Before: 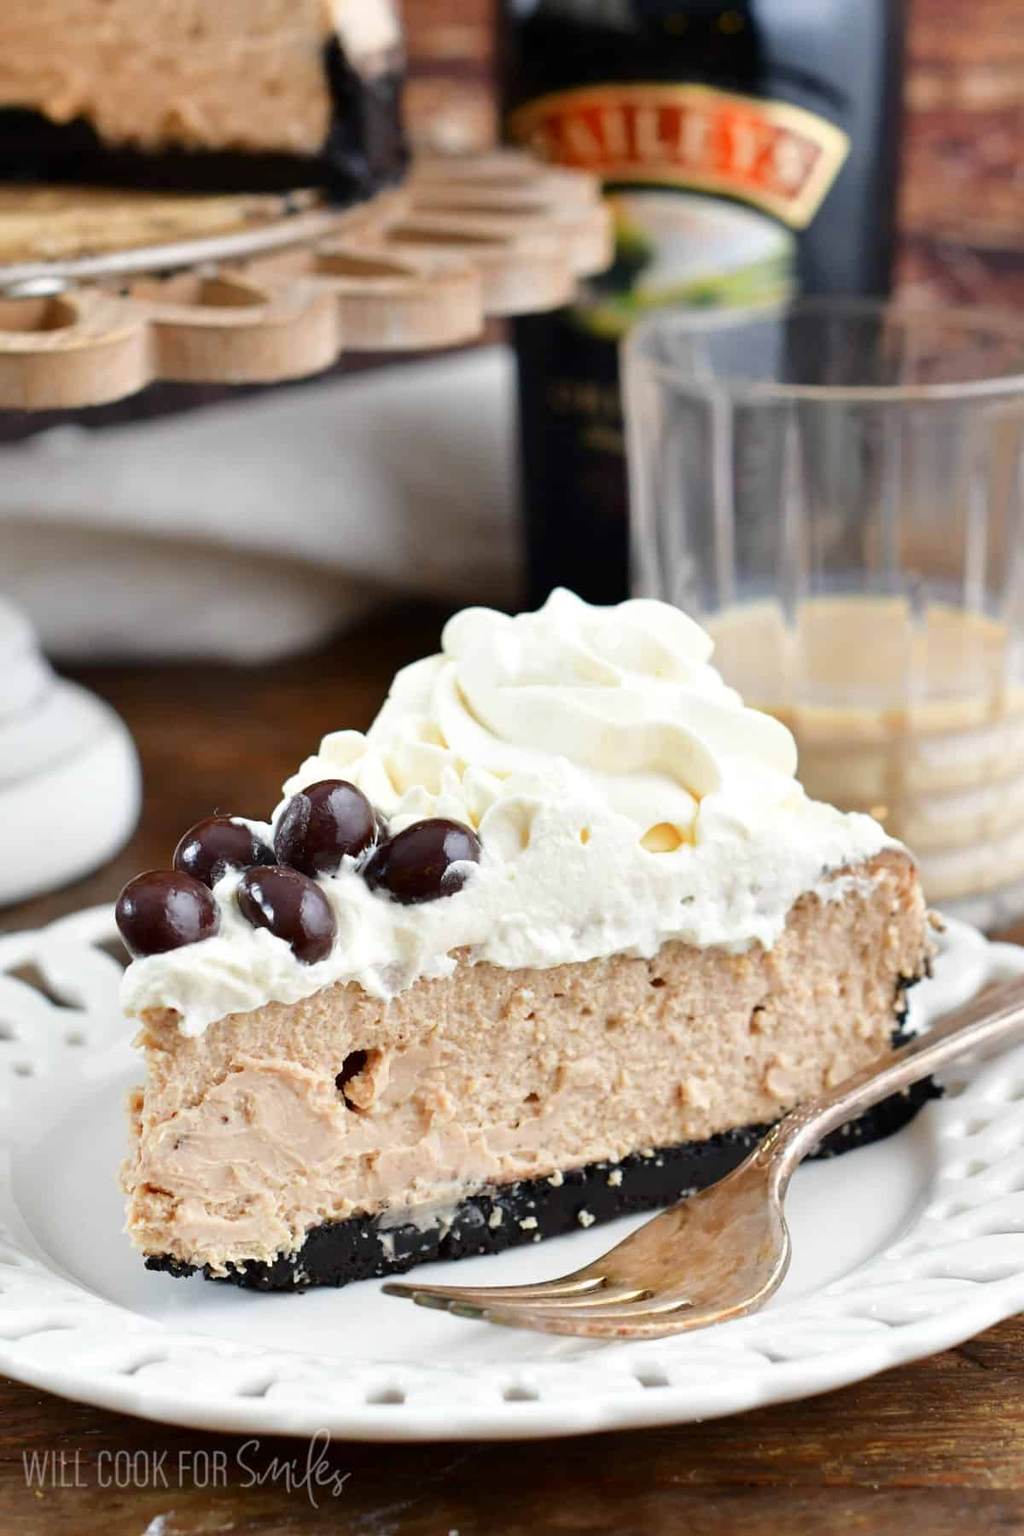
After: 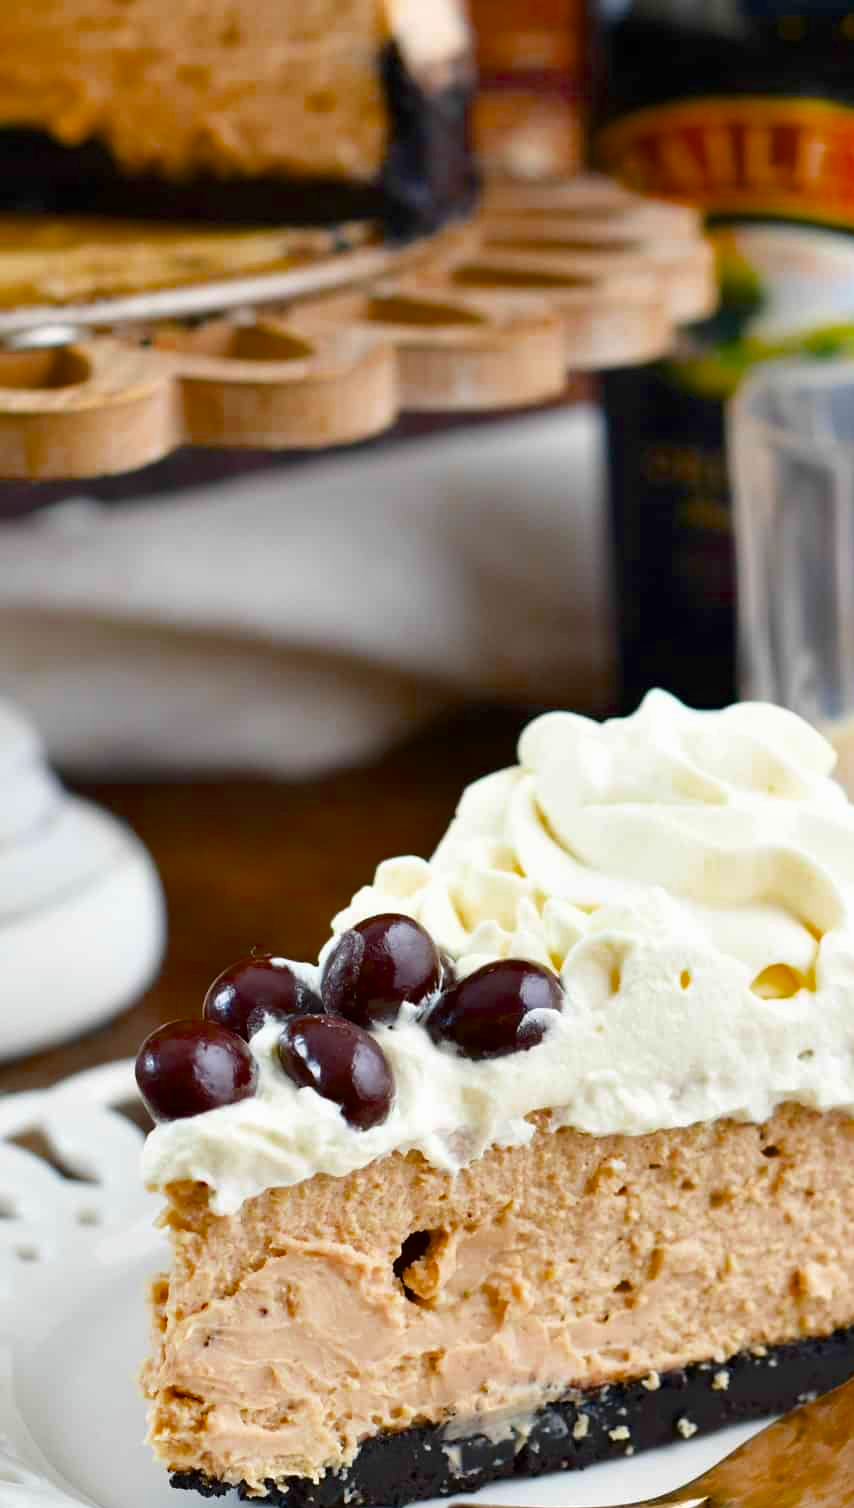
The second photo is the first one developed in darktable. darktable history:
tone equalizer: -8 EV 0.29 EV, -7 EV 0.377 EV, -6 EV 0.405 EV, -5 EV 0.278 EV, -3 EV -0.248 EV, -2 EV -0.435 EV, -1 EV -0.414 EV, +0 EV -0.258 EV
crop: right 28.81%, bottom 16.179%
color balance rgb: linear chroma grading › global chroma 15.538%, perceptual saturation grading › global saturation 30.856%, perceptual brilliance grading › global brilliance 9.931%, saturation formula JzAzBz (2021)
